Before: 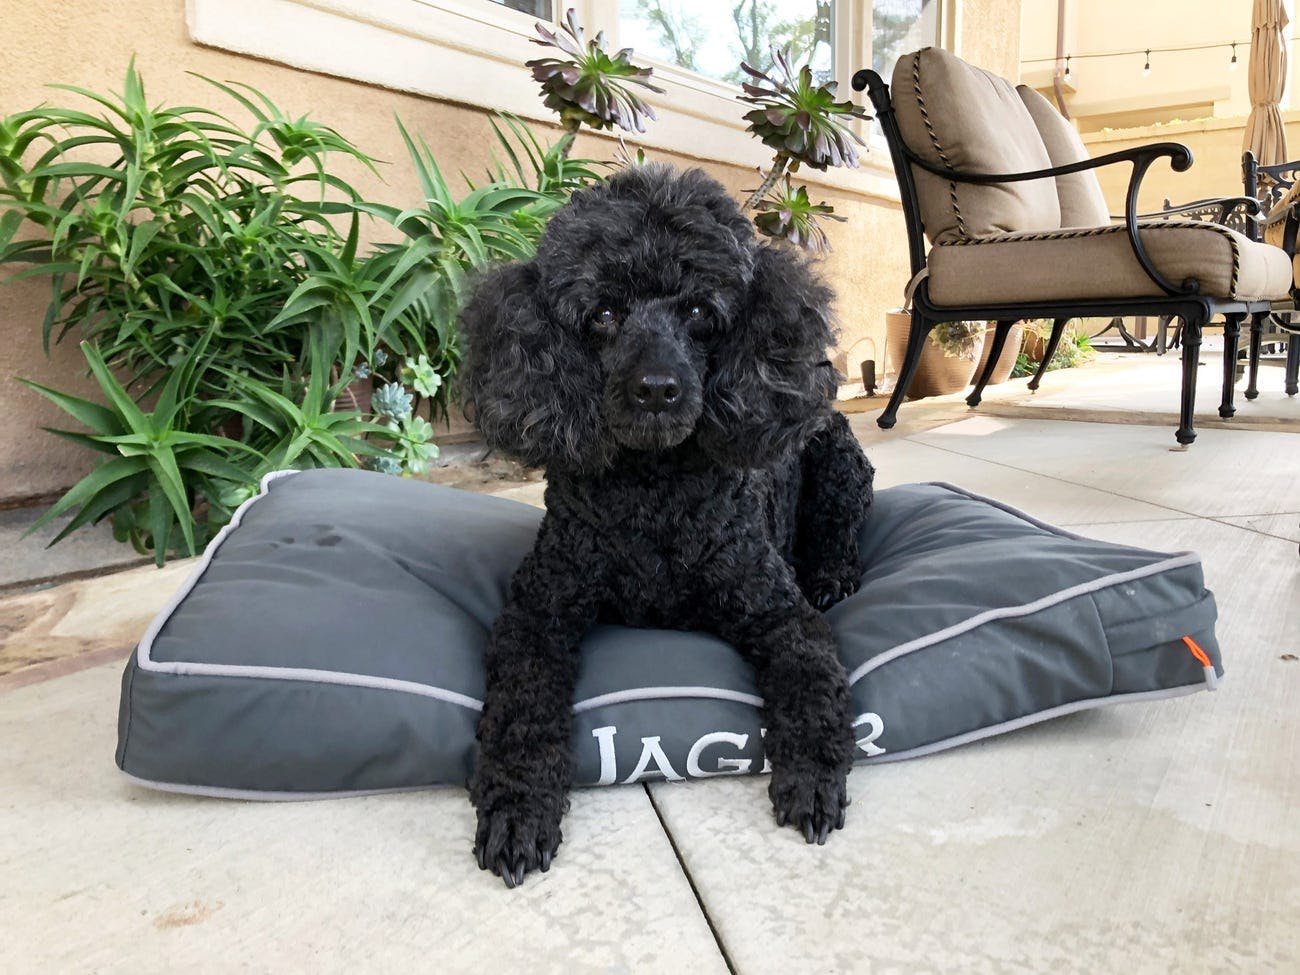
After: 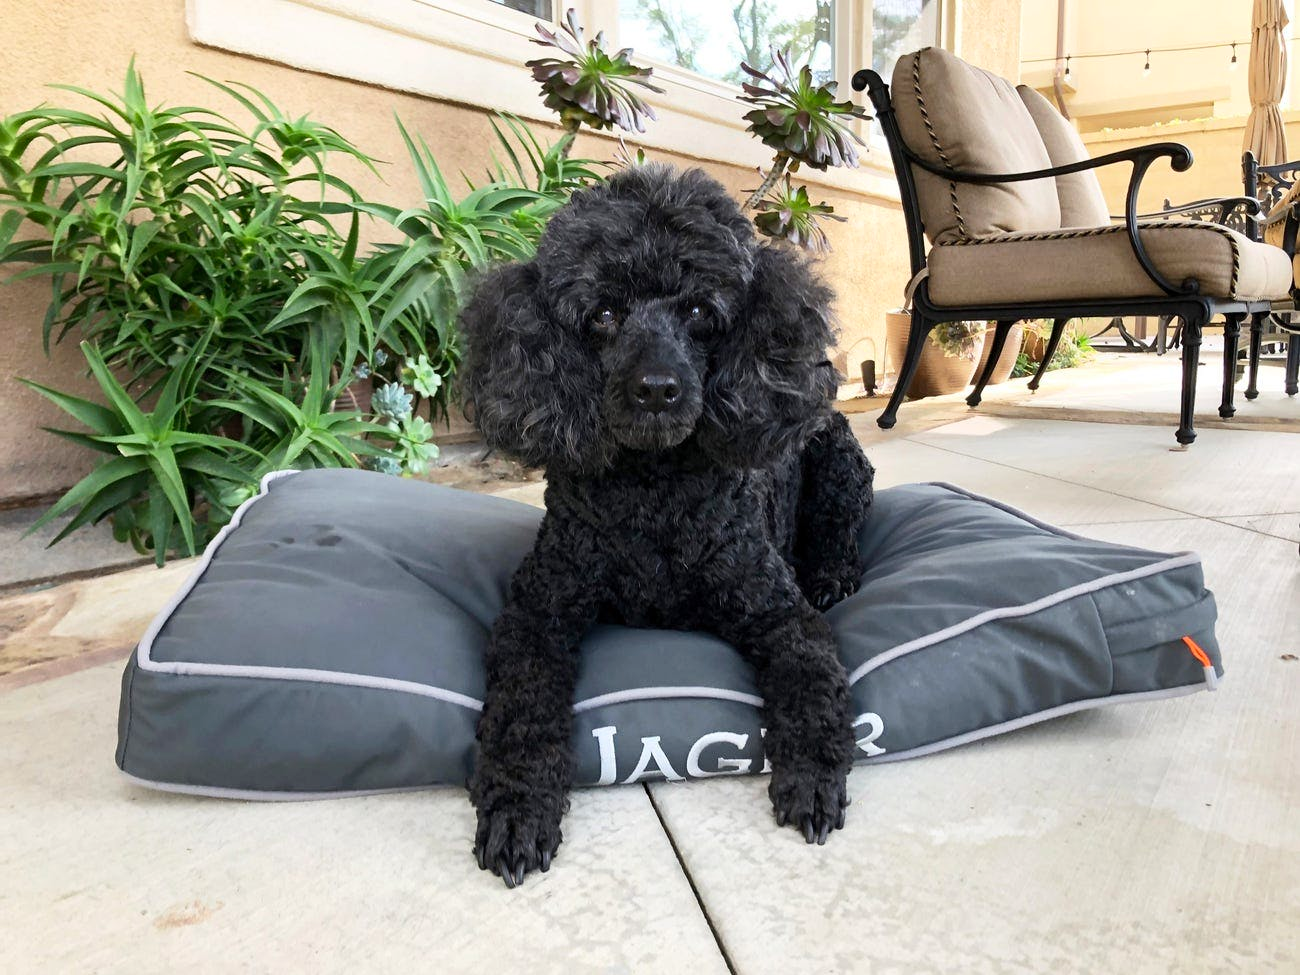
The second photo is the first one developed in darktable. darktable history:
contrast brightness saturation: contrast 0.1, brightness 0.03, saturation 0.09
white balance: emerald 1
